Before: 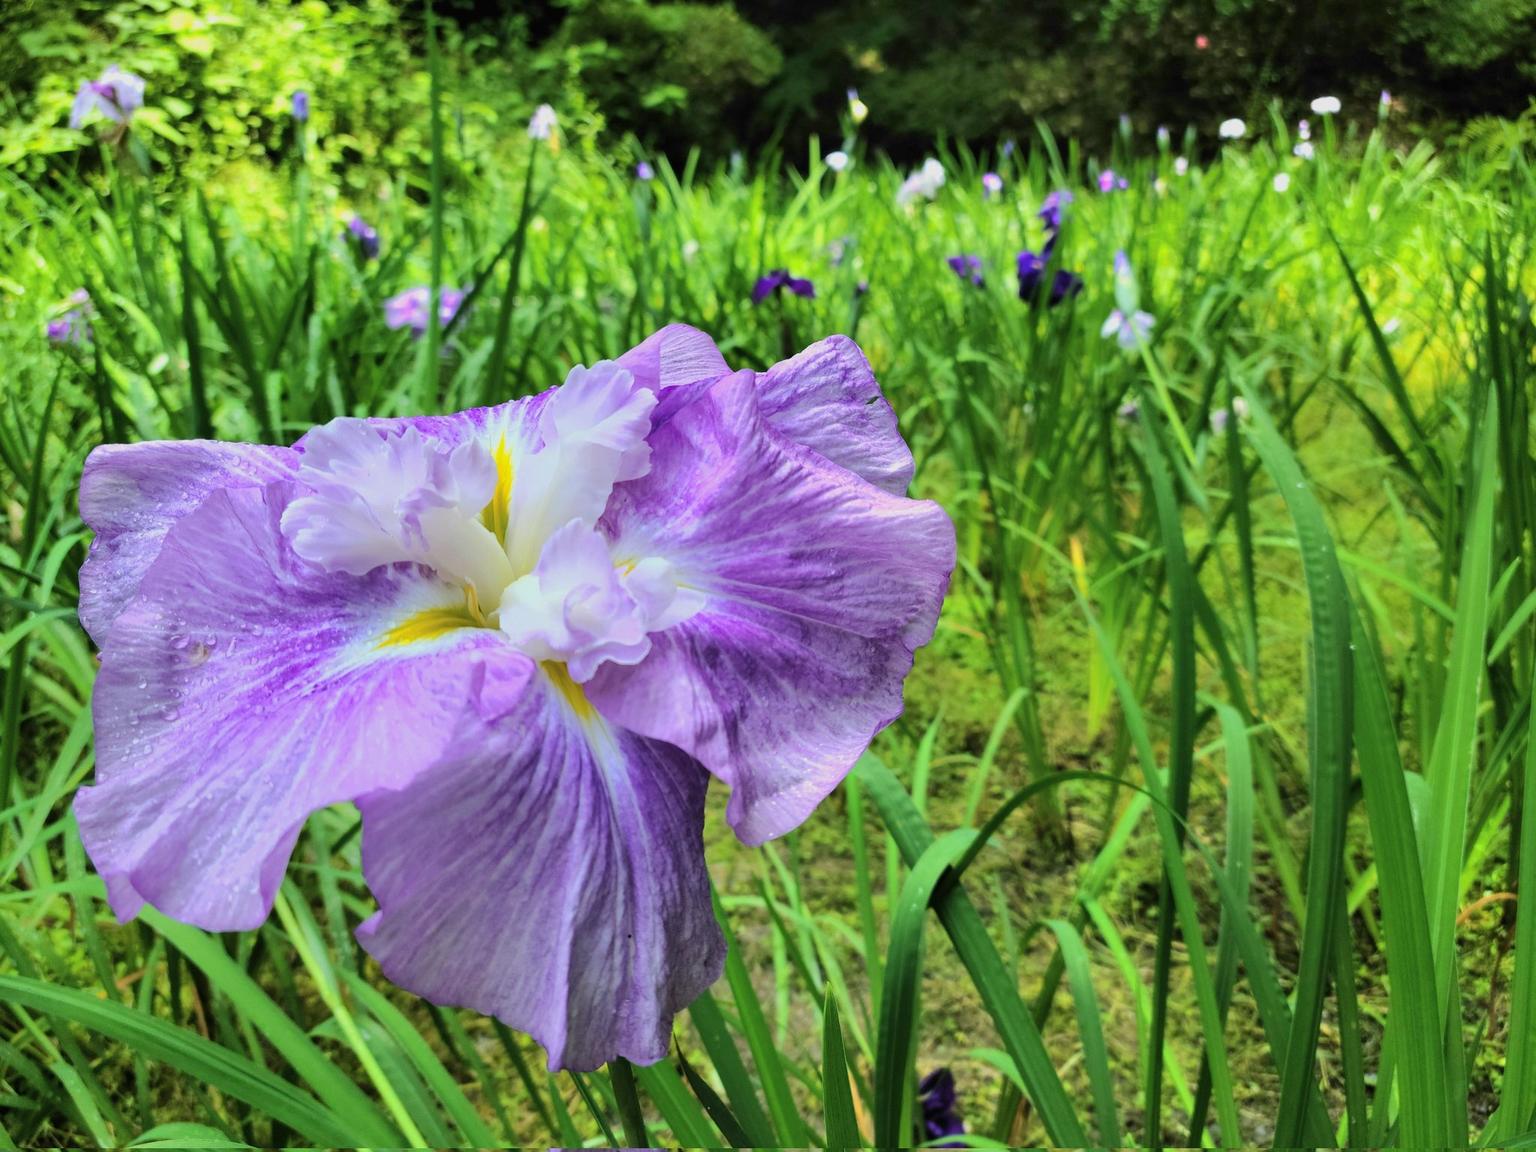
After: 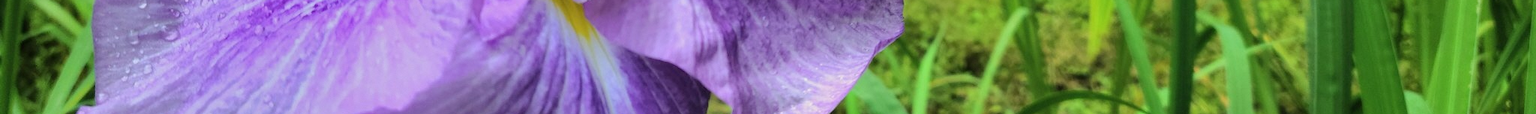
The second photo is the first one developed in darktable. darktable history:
crop and rotate: top 59.084%, bottom 30.916%
shadows and highlights: radius 108.52, shadows 23.73, highlights -59.32, low approximation 0.01, soften with gaussian
